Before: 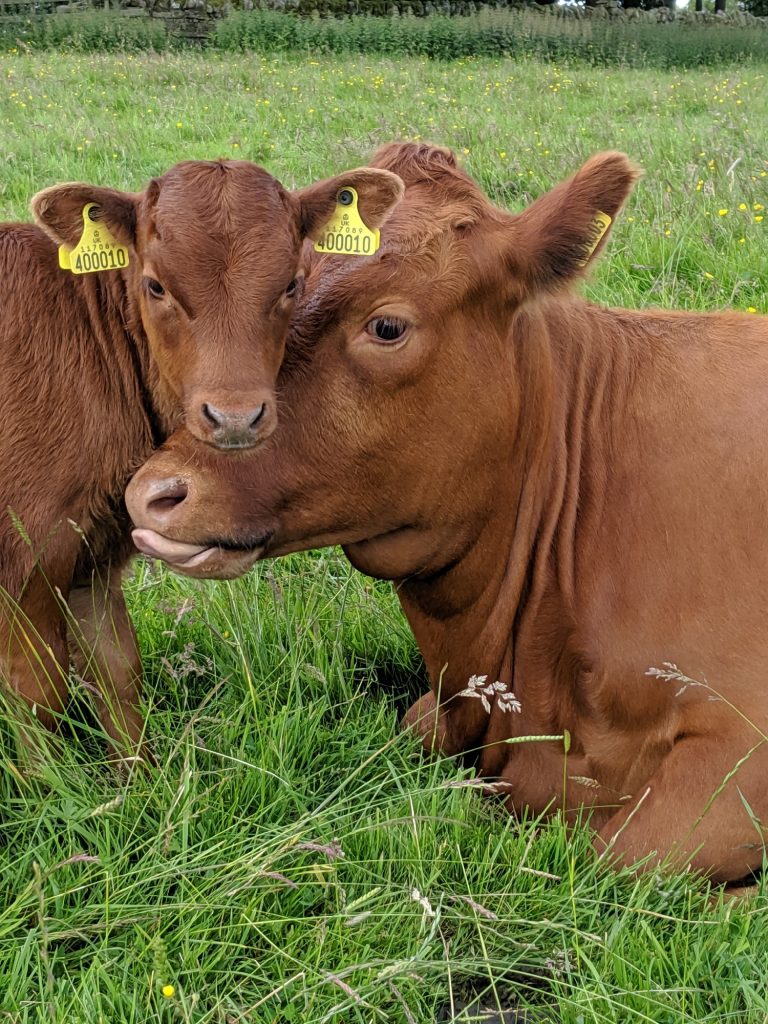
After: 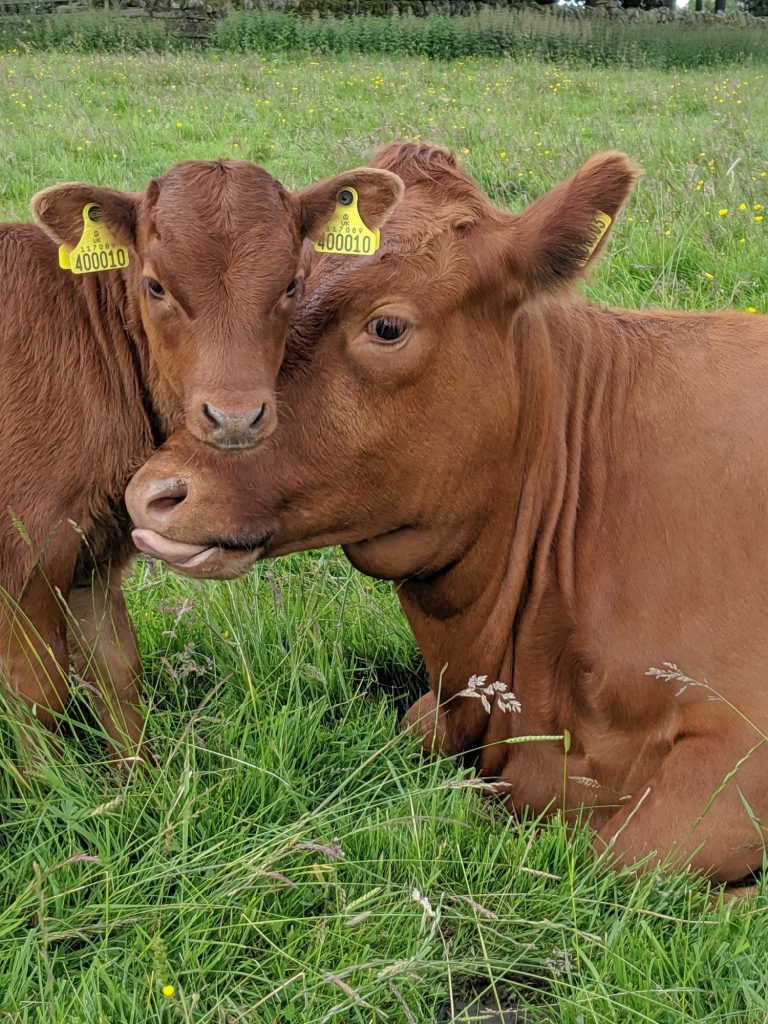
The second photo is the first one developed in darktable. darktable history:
contrast brightness saturation: saturation -0.05
shadows and highlights: on, module defaults
